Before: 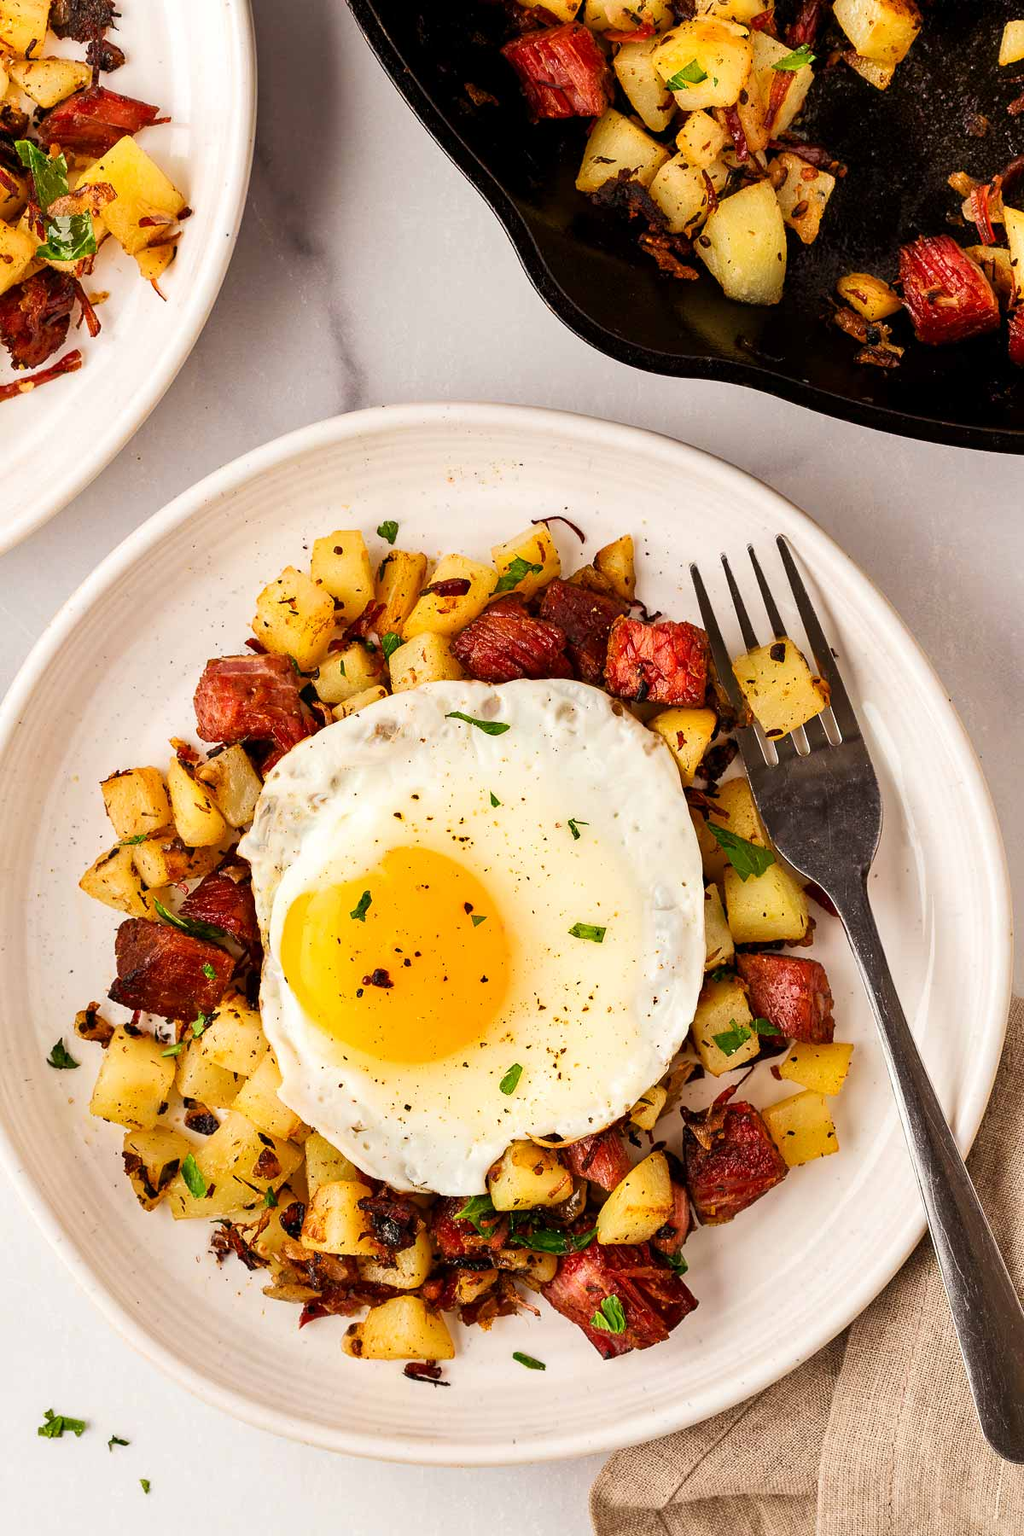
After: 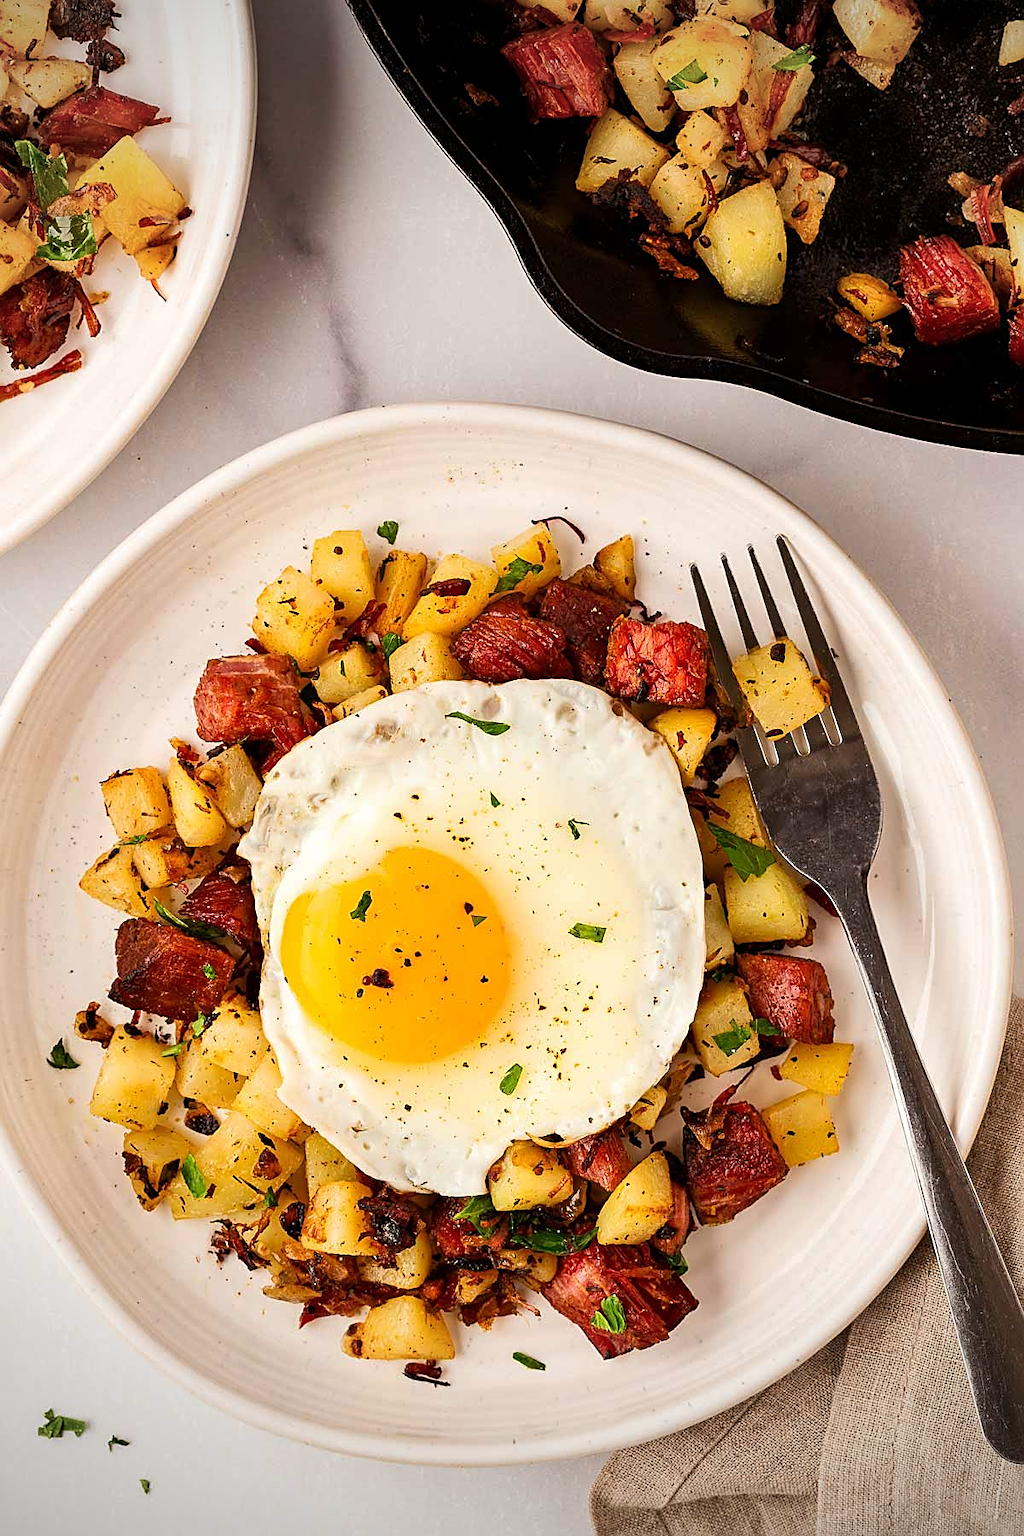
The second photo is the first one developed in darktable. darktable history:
sharpen: on, module defaults
vignetting: brightness -0.464, saturation -0.304, width/height ratio 1.096
